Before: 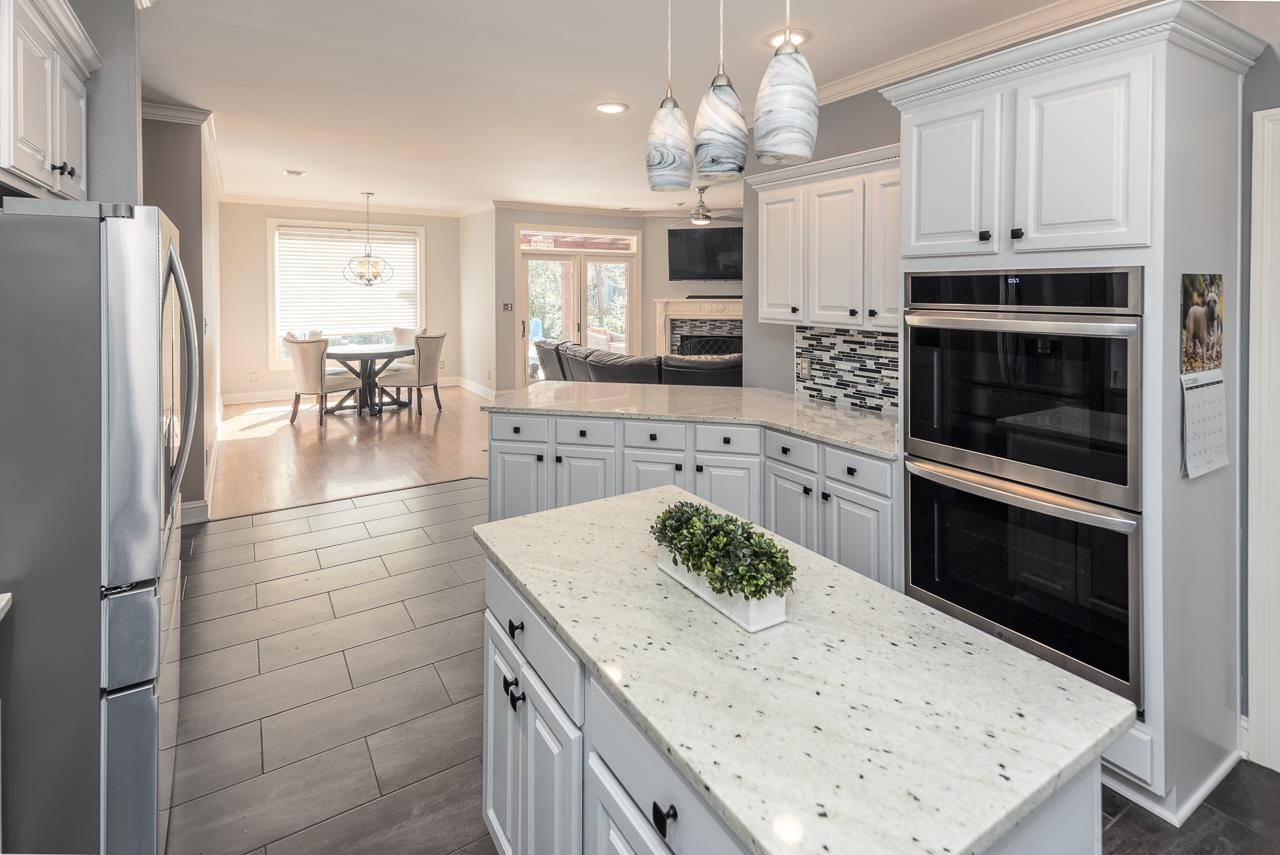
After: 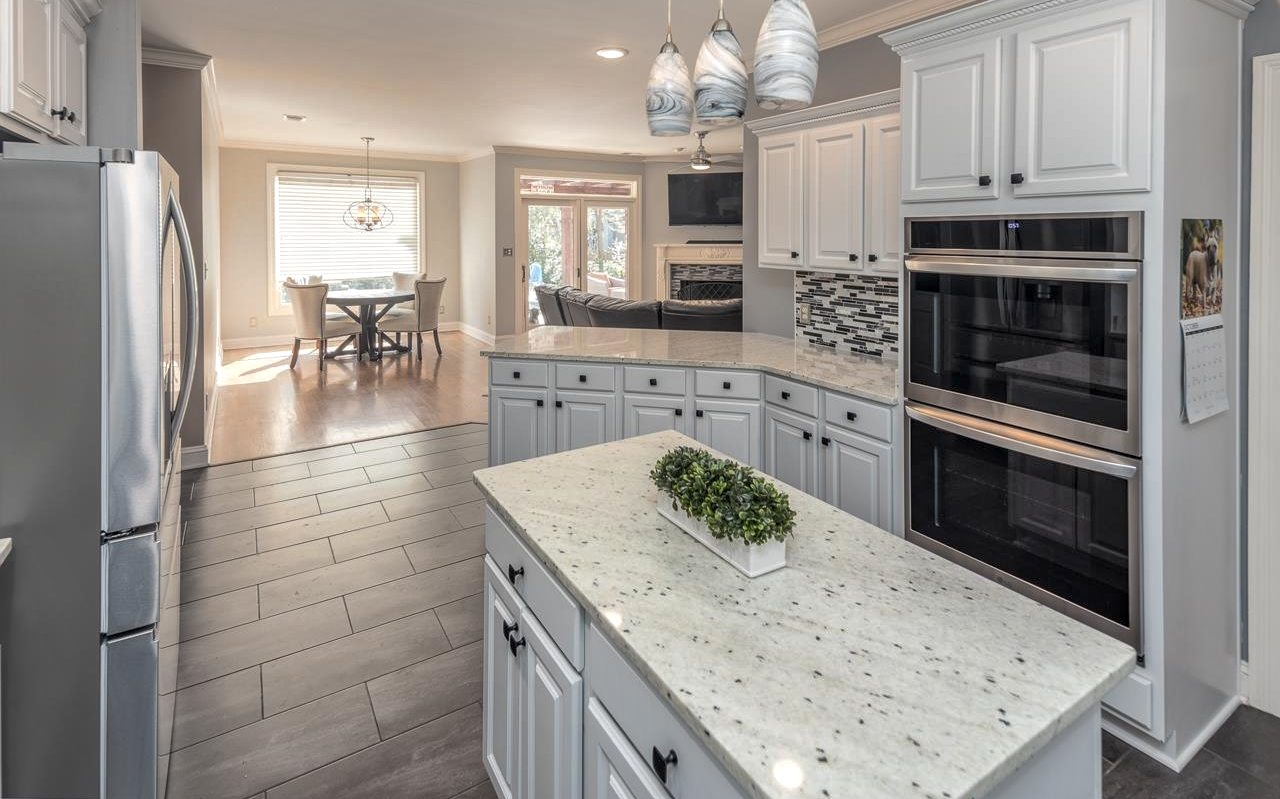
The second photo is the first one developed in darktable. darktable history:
local contrast: on, module defaults
crop and rotate: top 6.508%
shadows and highlights: on, module defaults
